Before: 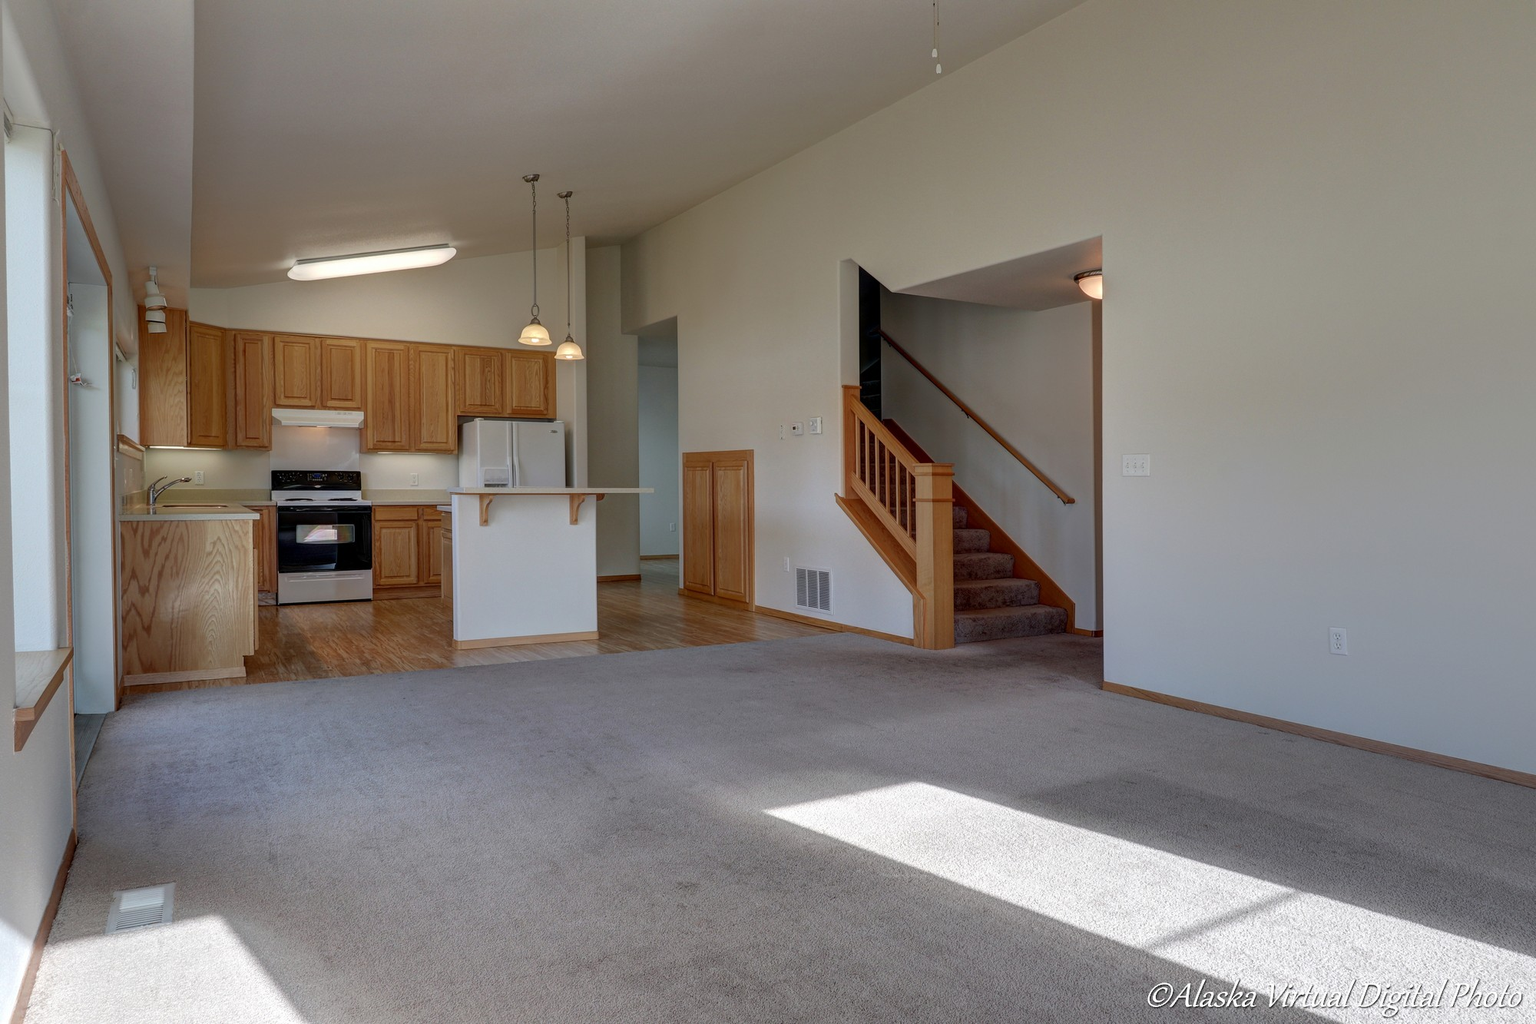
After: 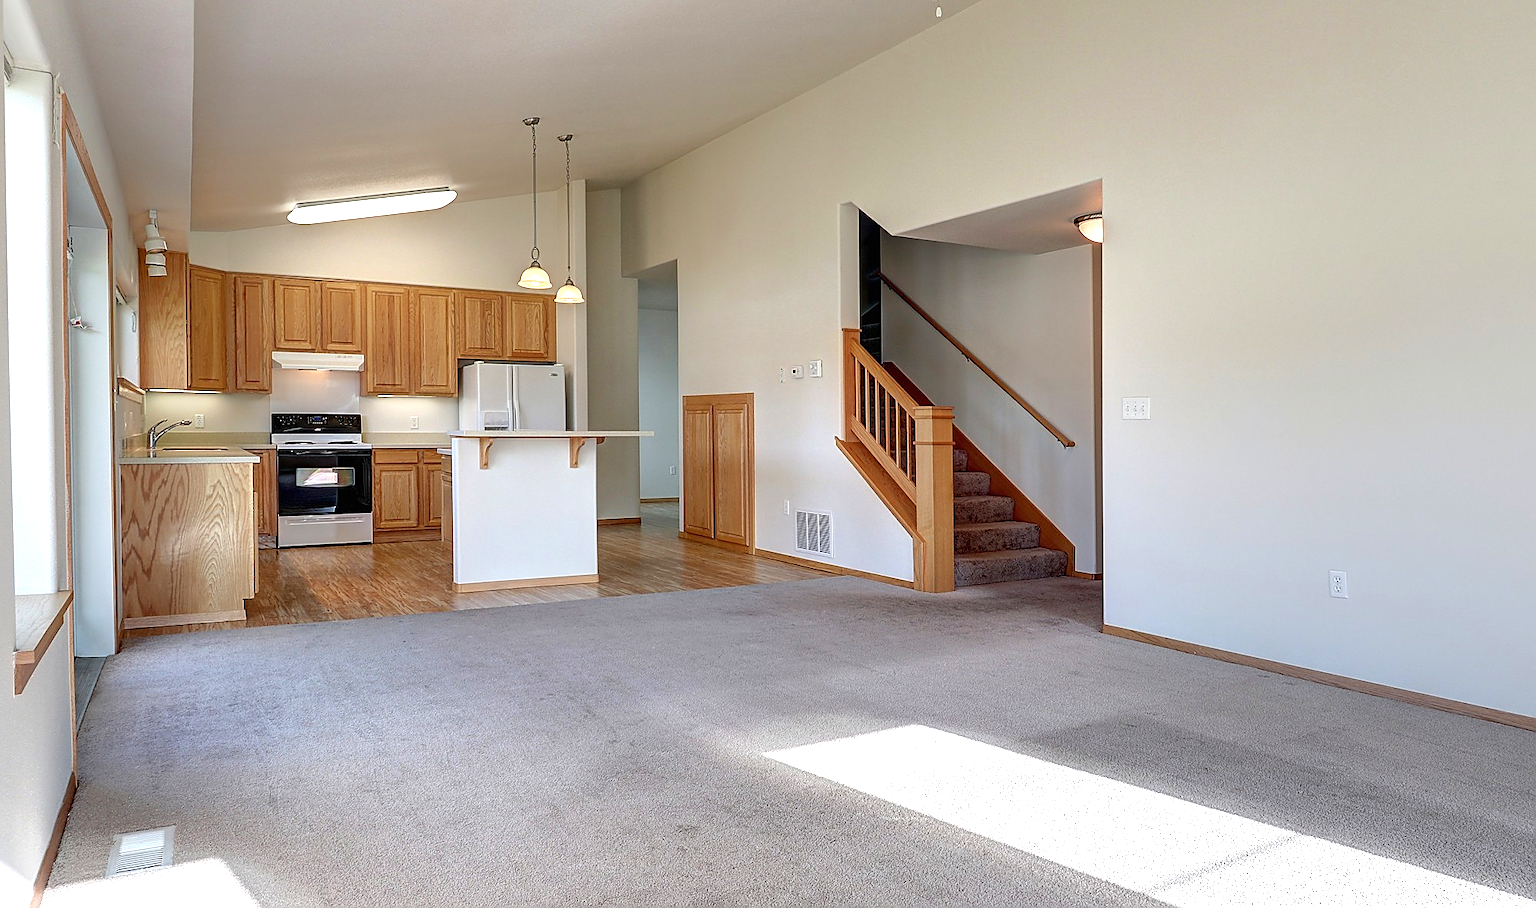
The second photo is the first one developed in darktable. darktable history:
crop and rotate: top 5.609%, bottom 5.609%
exposure: black level correction 0, exposure 1 EV, compensate highlight preservation false
sharpen: radius 1.4, amount 1.25, threshold 0.7
